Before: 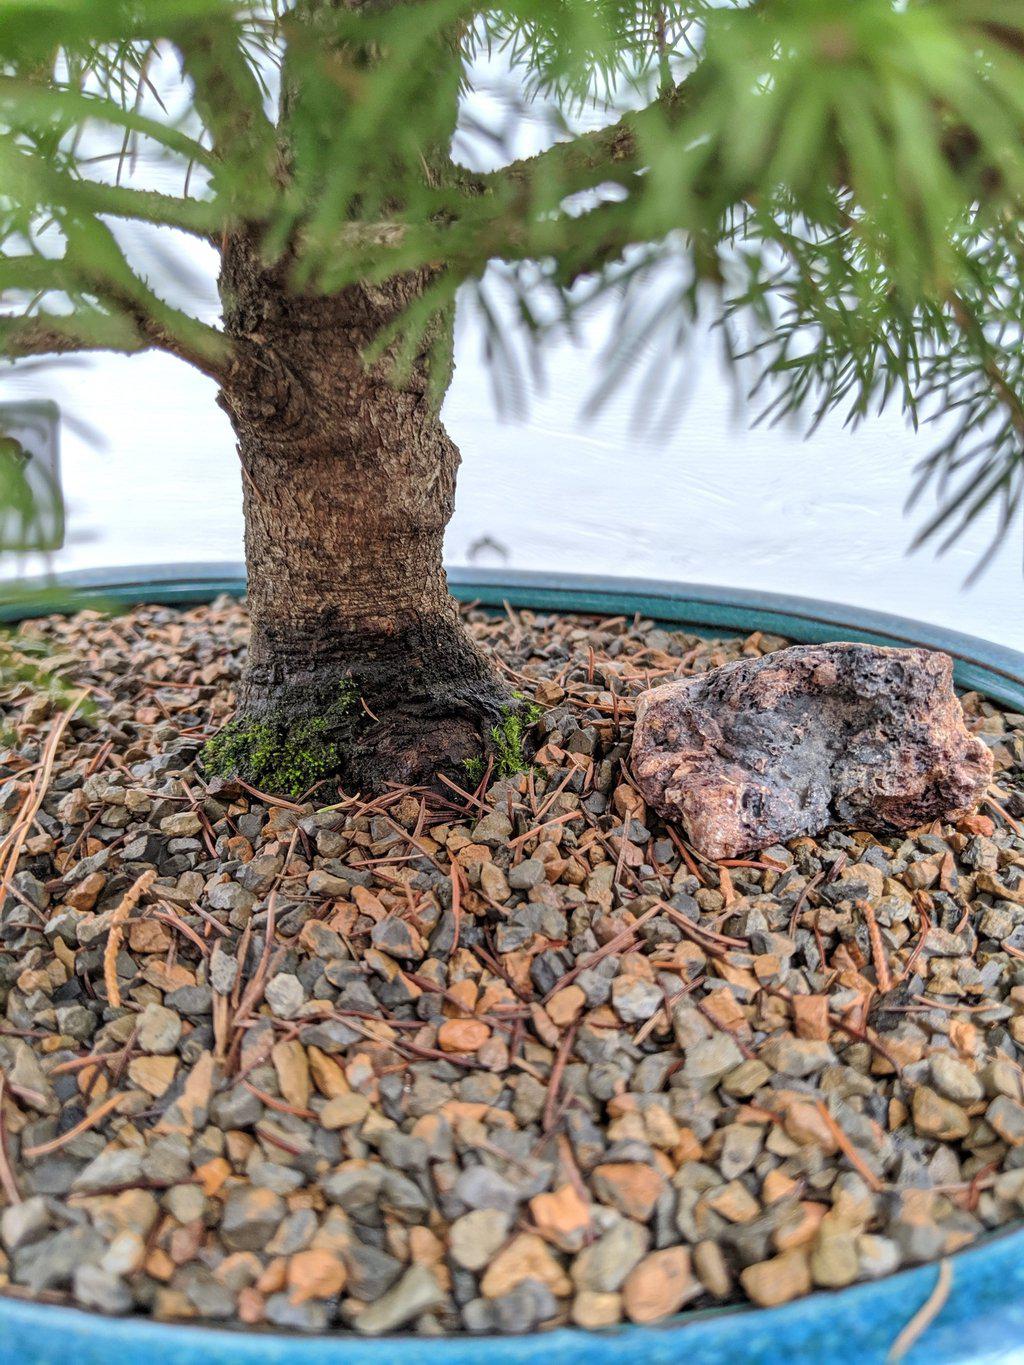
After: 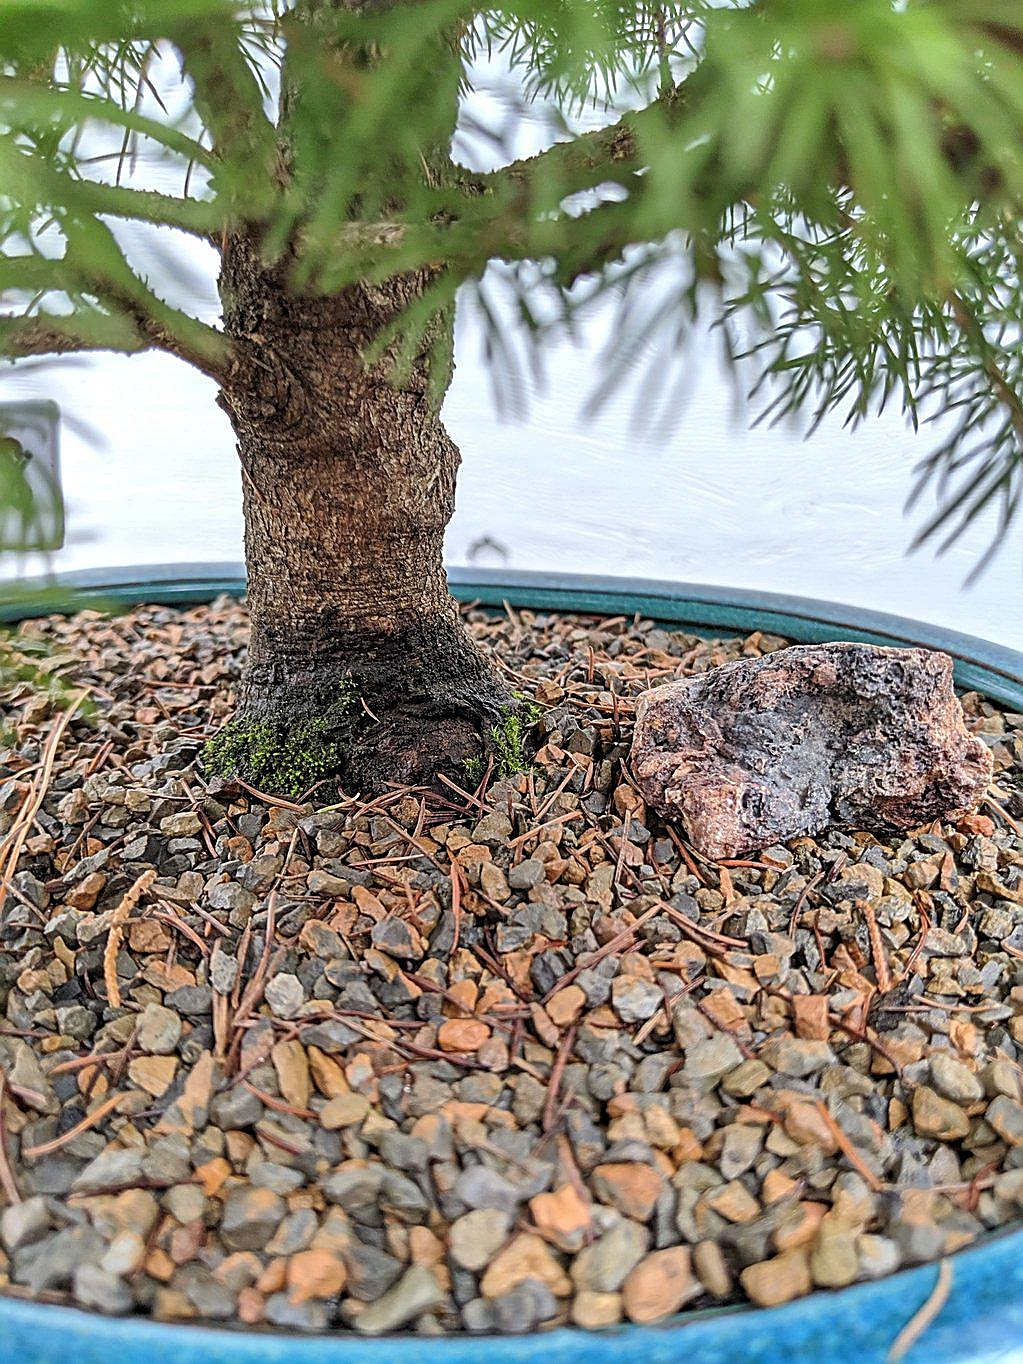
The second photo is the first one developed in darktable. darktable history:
sharpen: radius 1.64, amount 1.288
crop: left 0.072%
